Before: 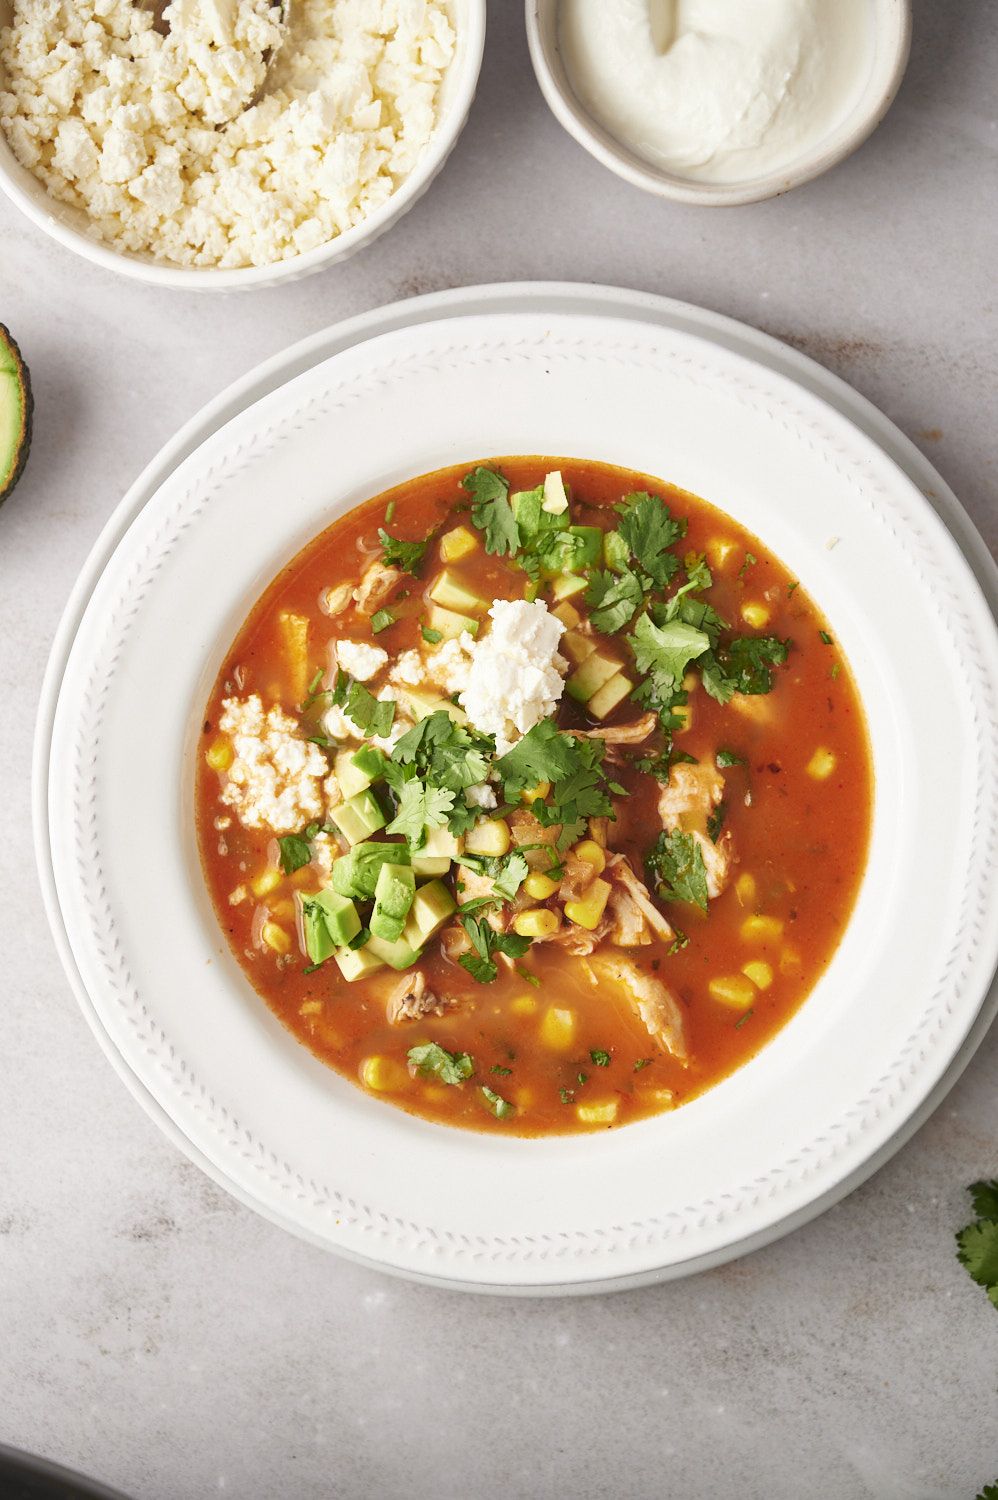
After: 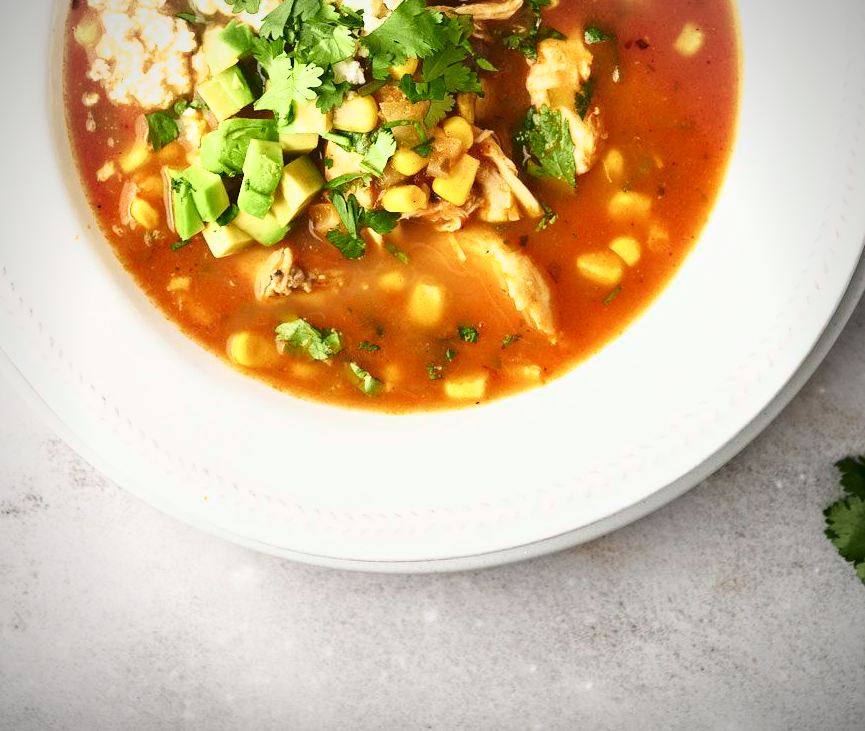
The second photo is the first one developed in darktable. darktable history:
crop and rotate: left 13.276%, top 48.294%, bottom 2.922%
vignetting: on, module defaults
tone curve: curves: ch0 [(0, 0.018) (0.162, 0.128) (0.434, 0.478) (0.667, 0.785) (0.819, 0.943) (1, 0.991)]; ch1 [(0, 0) (0.402, 0.36) (0.476, 0.449) (0.506, 0.505) (0.523, 0.518) (0.582, 0.586) (0.641, 0.668) (0.7, 0.741) (1, 1)]; ch2 [(0, 0) (0.416, 0.403) (0.483, 0.472) (0.503, 0.505) (0.521, 0.519) (0.547, 0.561) (0.597, 0.643) (0.699, 0.759) (0.997, 0.858)], color space Lab, independent channels, preserve colors none
